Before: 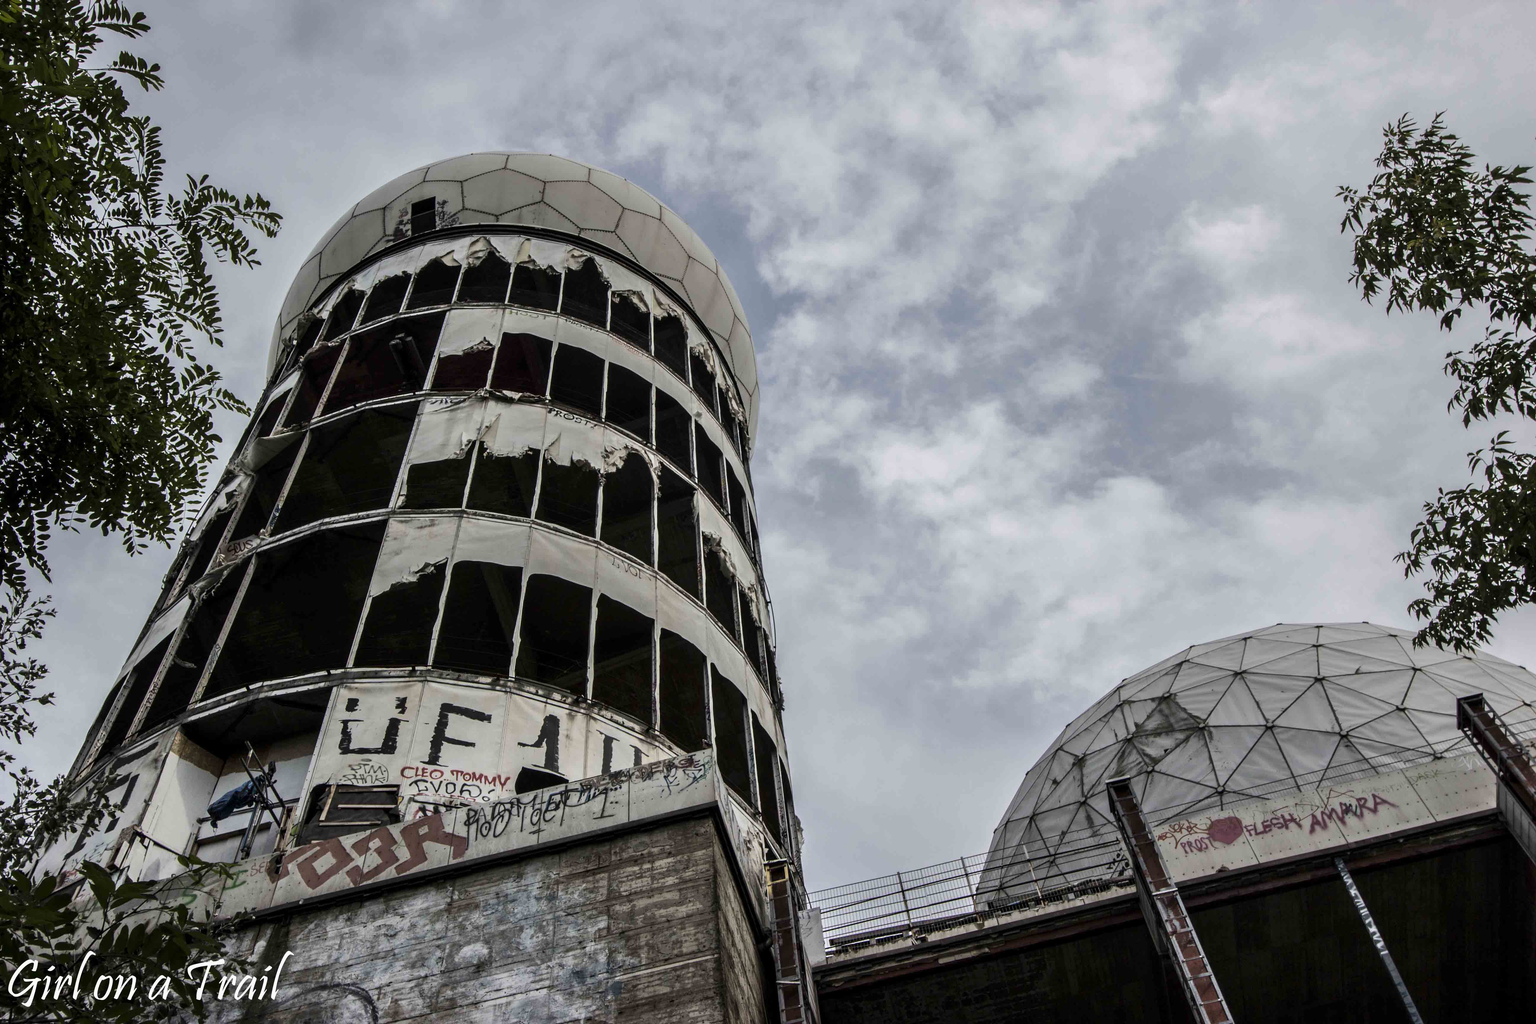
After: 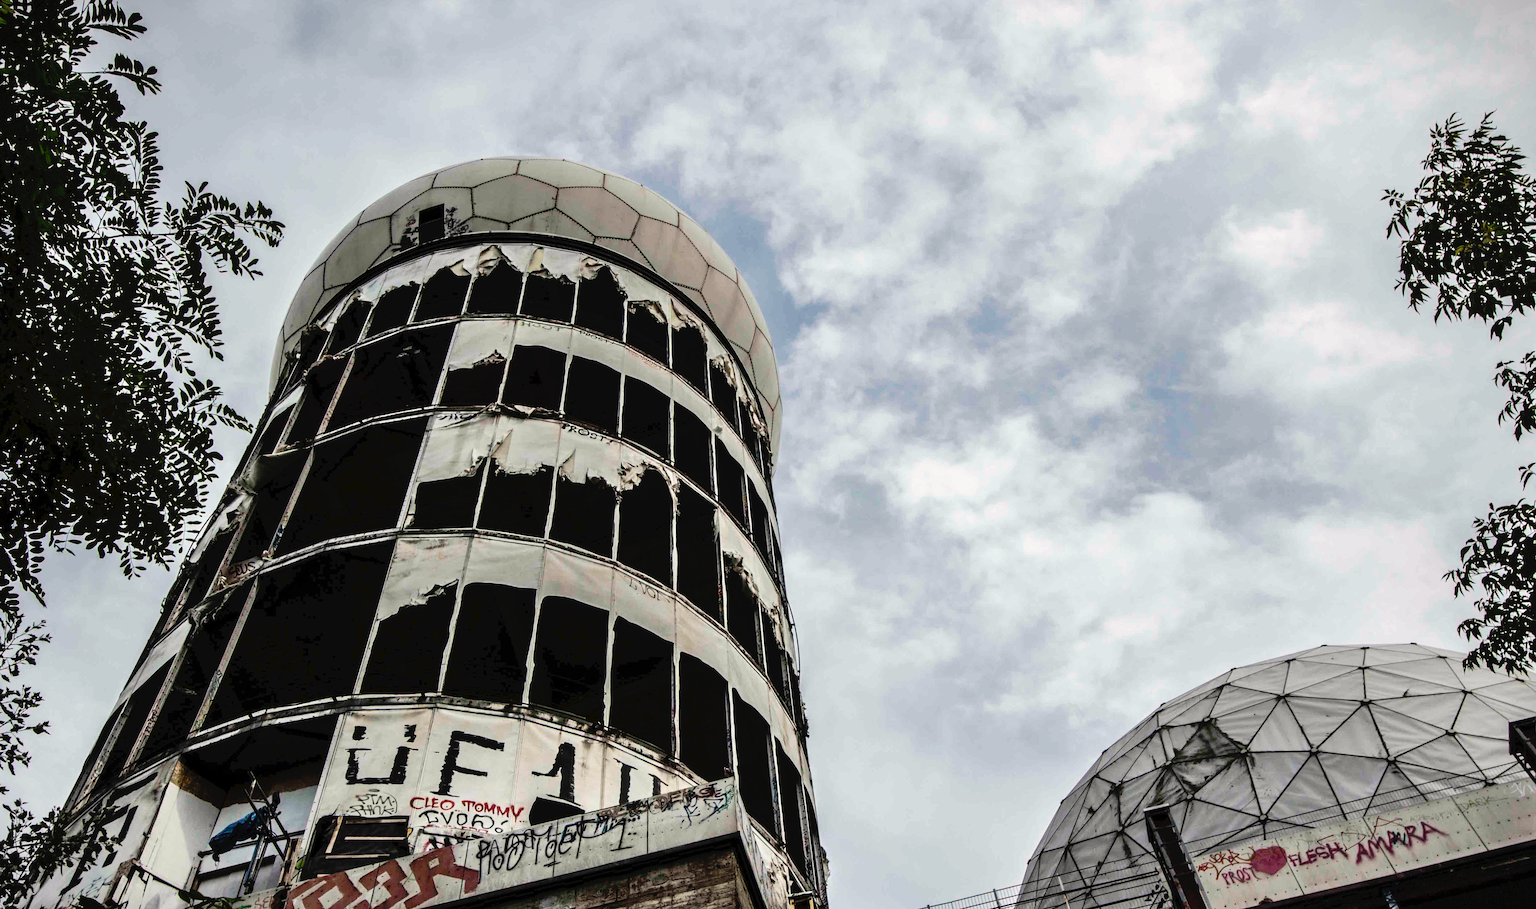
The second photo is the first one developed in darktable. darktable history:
color correction: highlights b* 3
crop and rotate: angle 0.2°, left 0.275%, right 3.127%, bottom 14.18%
vignetting: fall-off start 100%, brightness -0.406, saturation -0.3, width/height ratio 1.324, dithering 8-bit output, unbound false
tone curve: curves: ch0 [(0, 0) (0.003, 0.033) (0.011, 0.033) (0.025, 0.036) (0.044, 0.039) (0.069, 0.04) (0.1, 0.043) (0.136, 0.052) (0.177, 0.085) (0.224, 0.14) (0.277, 0.225) (0.335, 0.333) (0.399, 0.419) (0.468, 0.51) (0.543, 0.603) (0.623, 0.713) (0.709, 0.808) (0.801, 0.901) (0.898, 0.98) (1, 1)], preserve colors none
